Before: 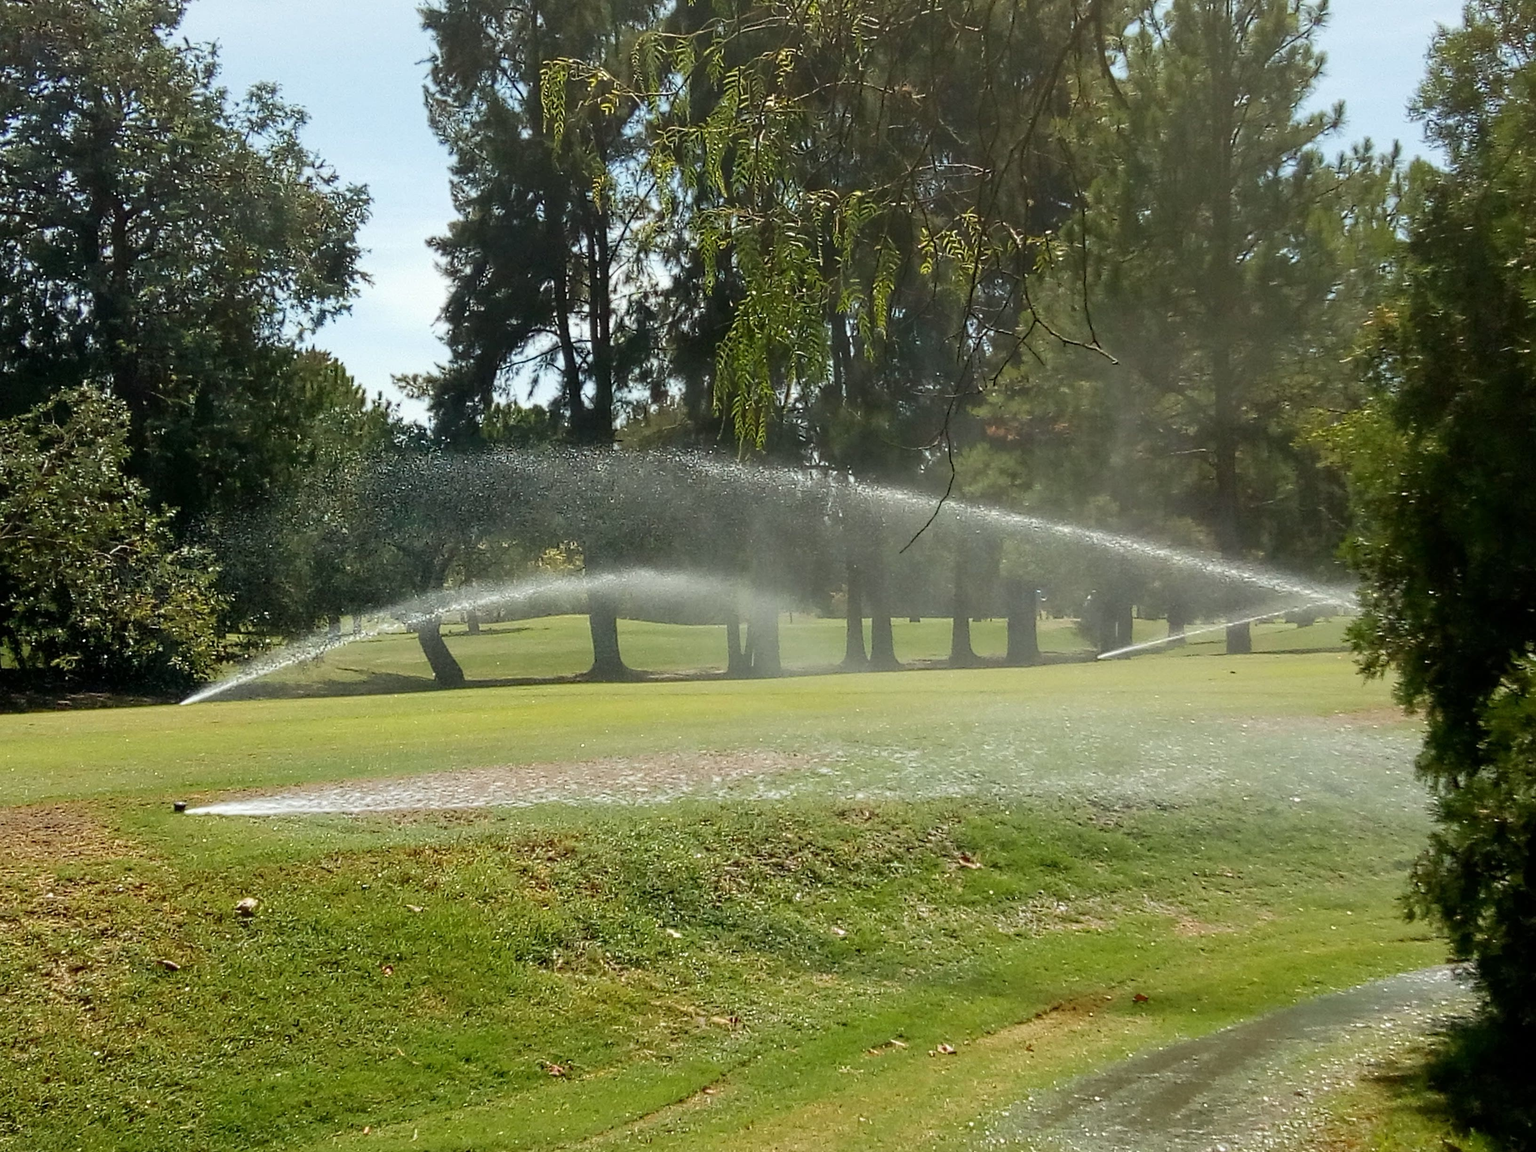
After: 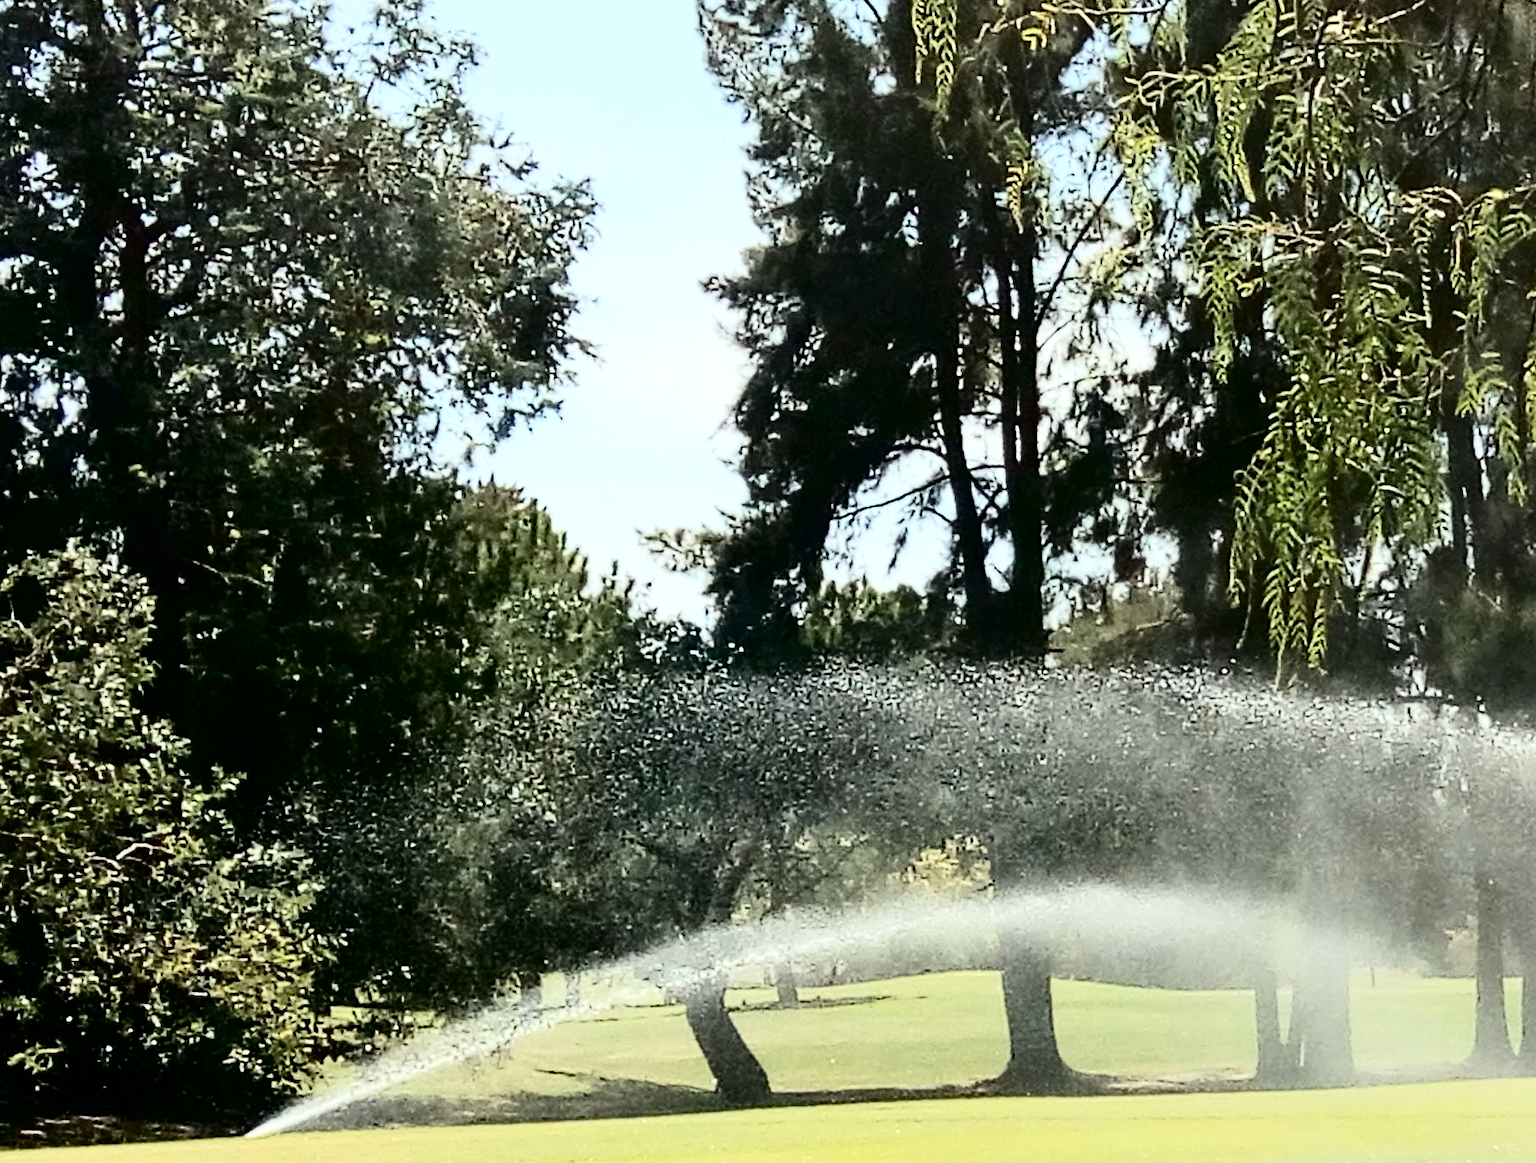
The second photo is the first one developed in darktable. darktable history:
shadows and highlights: shadows 29.36, highlights -29.42, low approximation 0.01, soften with gaussian
tone equalizer: on, module defaults
crop and rotate: left 3.061%, top 7.675%, right 42.686%, bottom 37.535%
tone curve: curves: ch0 [(0, 0) (0.16, 0.055) (0.506, 0.762) (1, 1.024)], color space Lab, independent channels, preserve colors none
